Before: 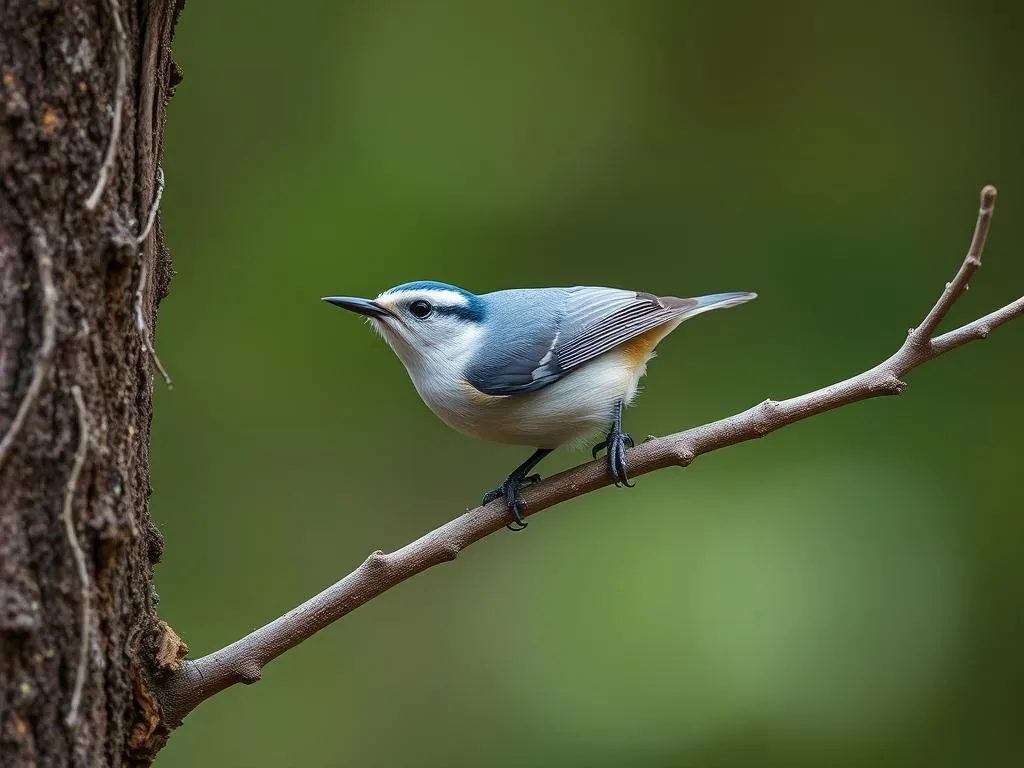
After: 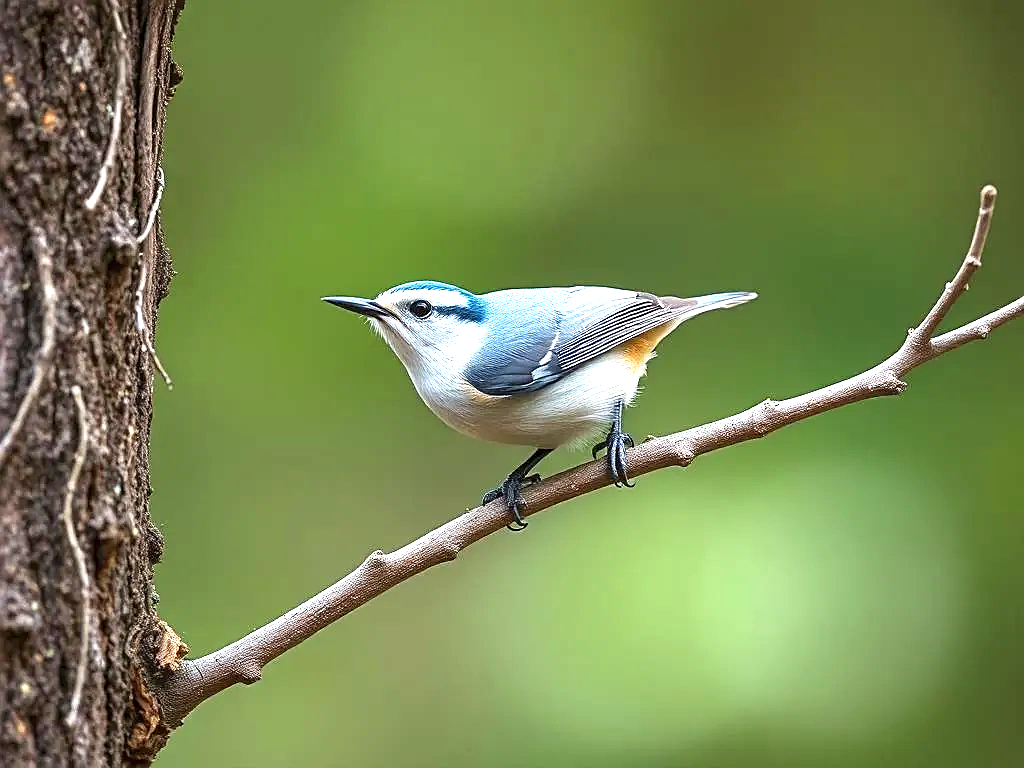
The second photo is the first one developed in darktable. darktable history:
exposure: black level correction 0, exposure 1.392 EV, compensate exposure bias true, compensate highlight preservation false
sharpen: on, module defaults
